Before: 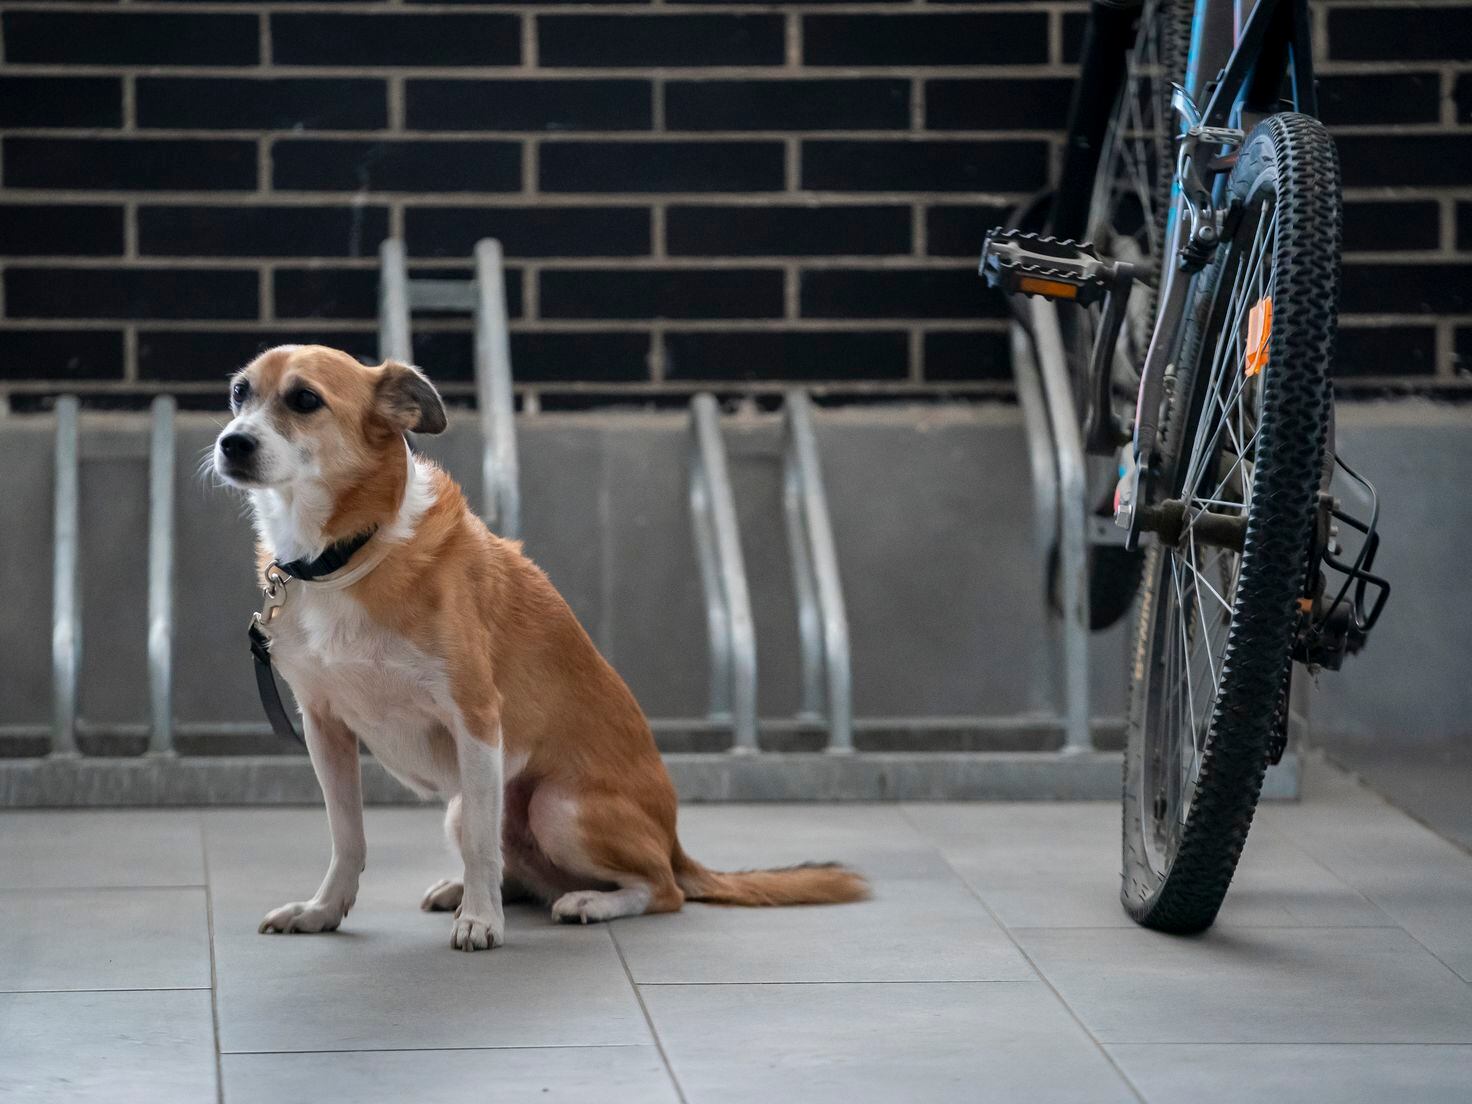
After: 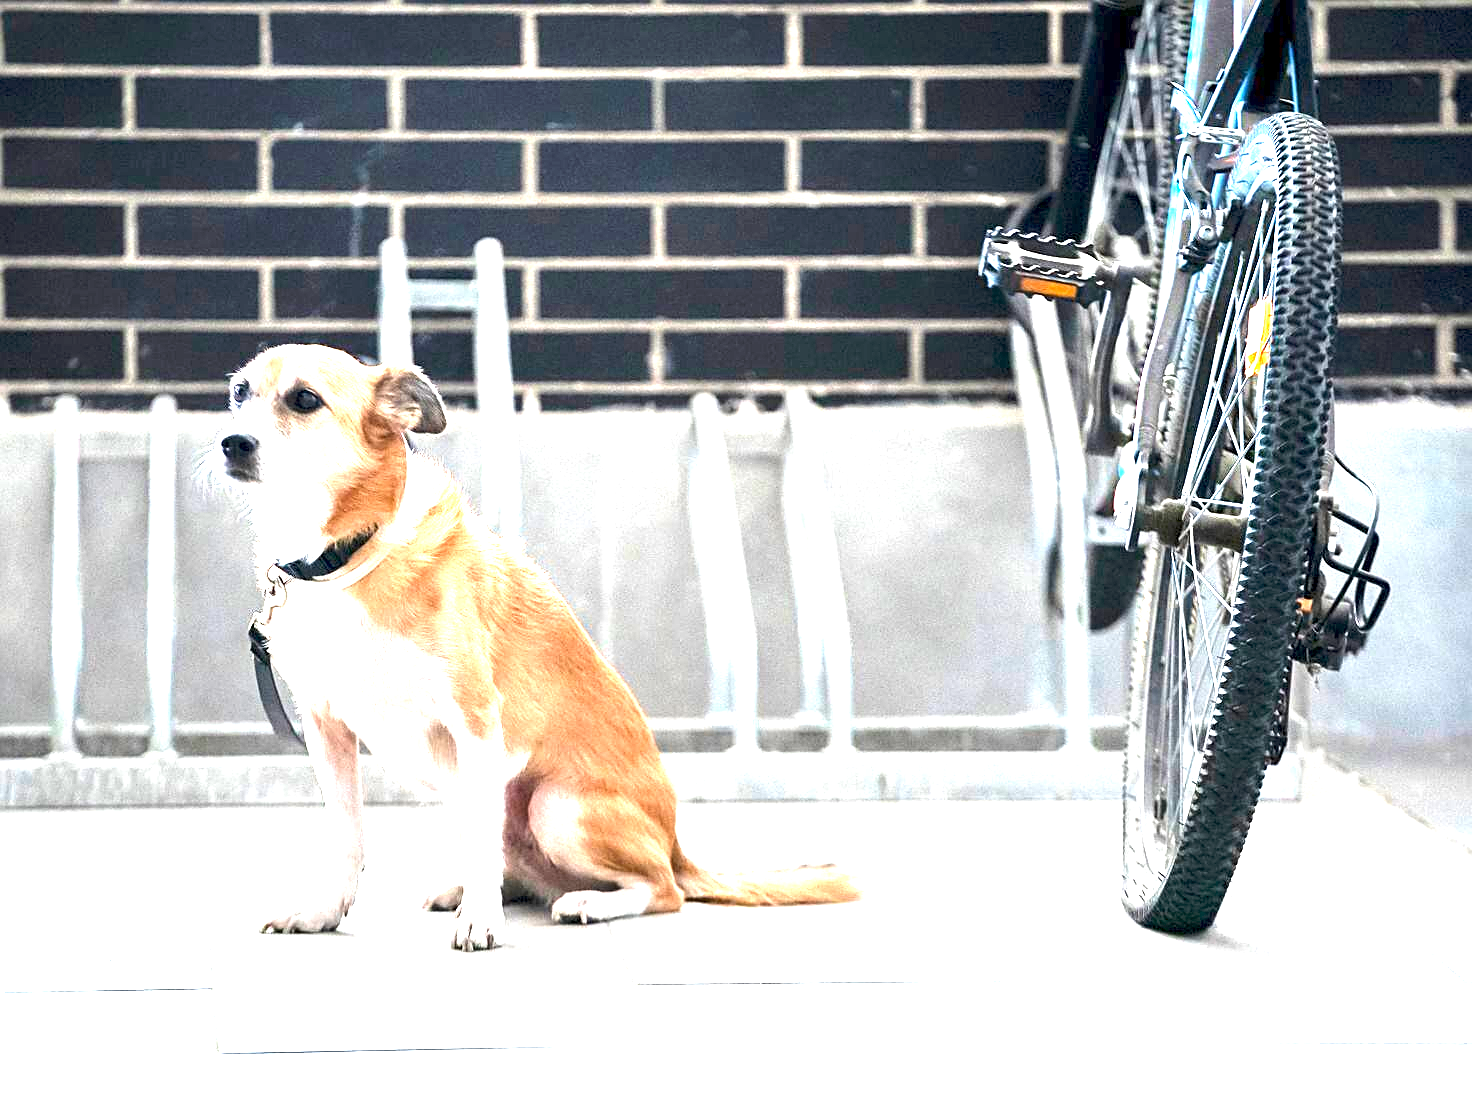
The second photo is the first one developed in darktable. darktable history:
exposure: exposure 3 EV, compensate highlight preservation false
sharpen: on, module defaults
